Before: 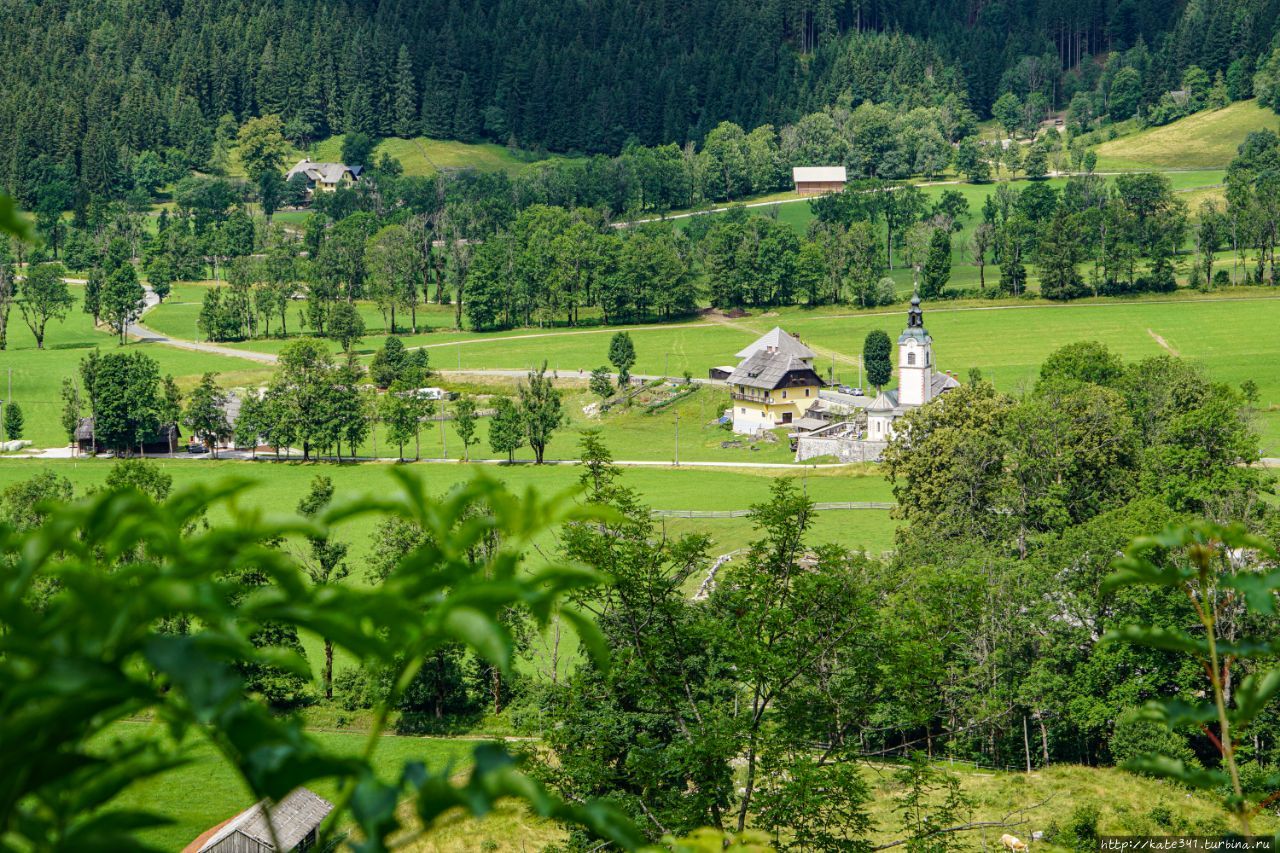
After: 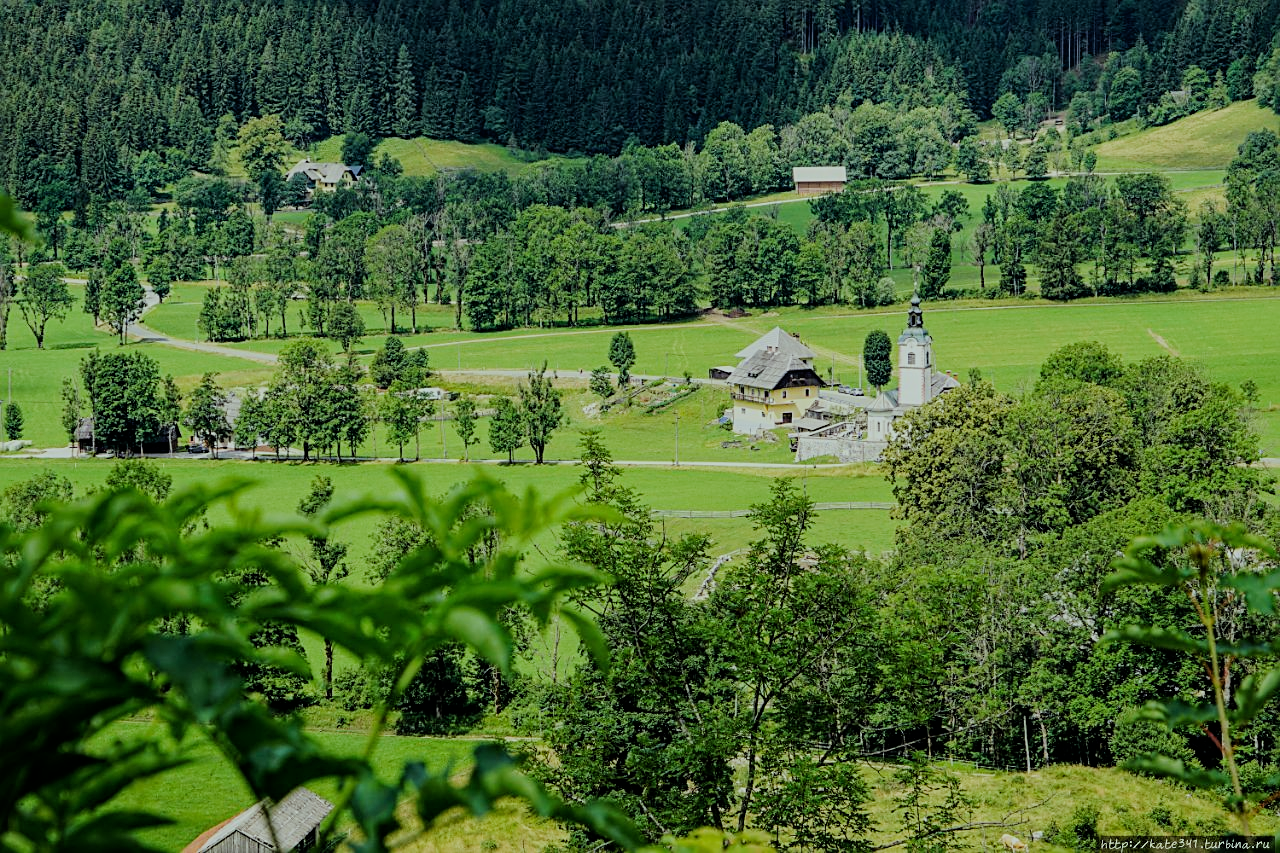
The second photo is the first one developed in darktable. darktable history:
sharpen: on, module defaults
color correction: highlights a* -6.33, highlights b* 0.527
filmic rgb: black relative exposure -6.12 EV, white relative exposure 6.95 EV, hardness 2.26
